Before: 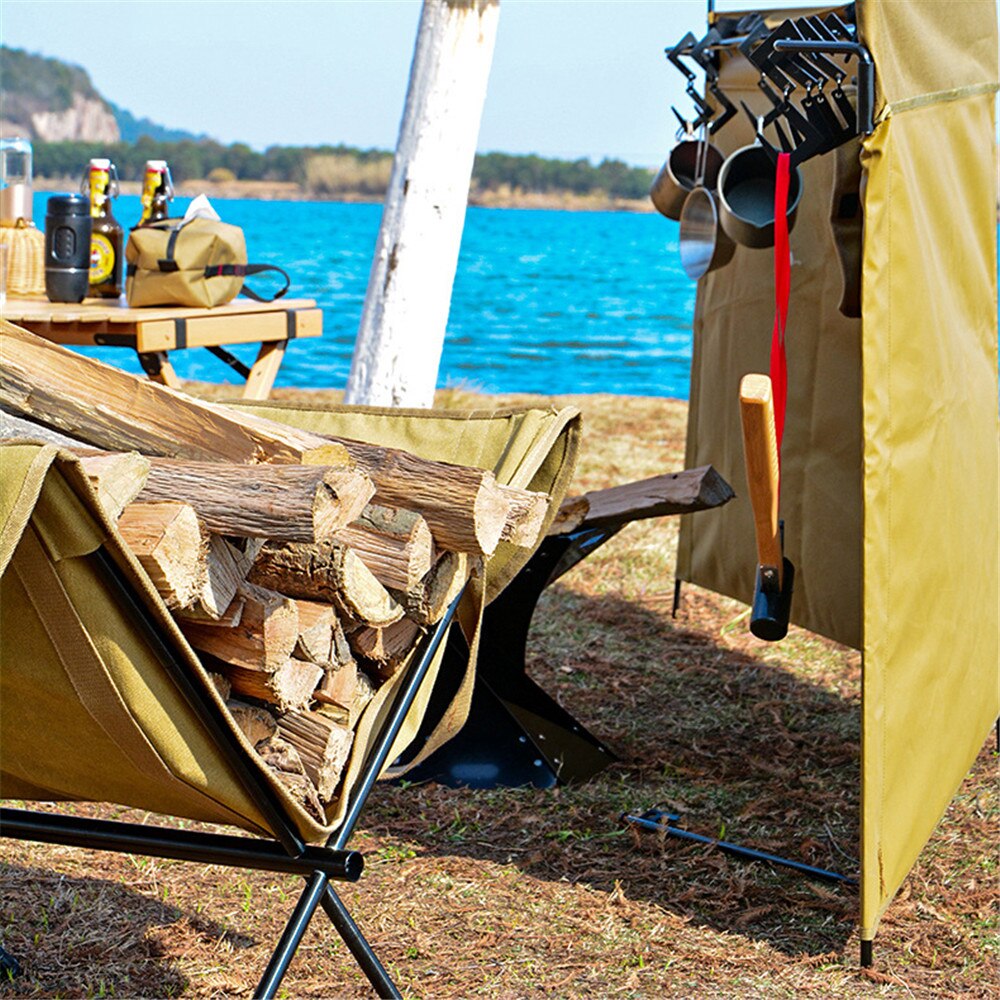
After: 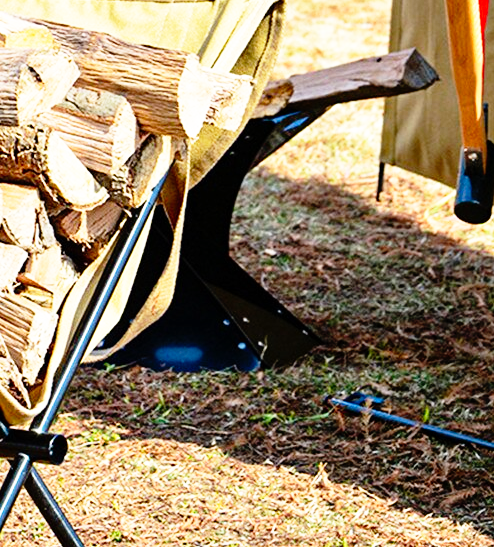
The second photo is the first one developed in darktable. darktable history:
crop: left 29.672%, top 41.786%, right 20.851%, bottom 3.487%
base curve: curves: ch0 [(0, 0) (0.012, 0.01) (0.073, 0.168) (0.31, 0.711) (0.645, 0.957) (1, 1)], preserve colors none
